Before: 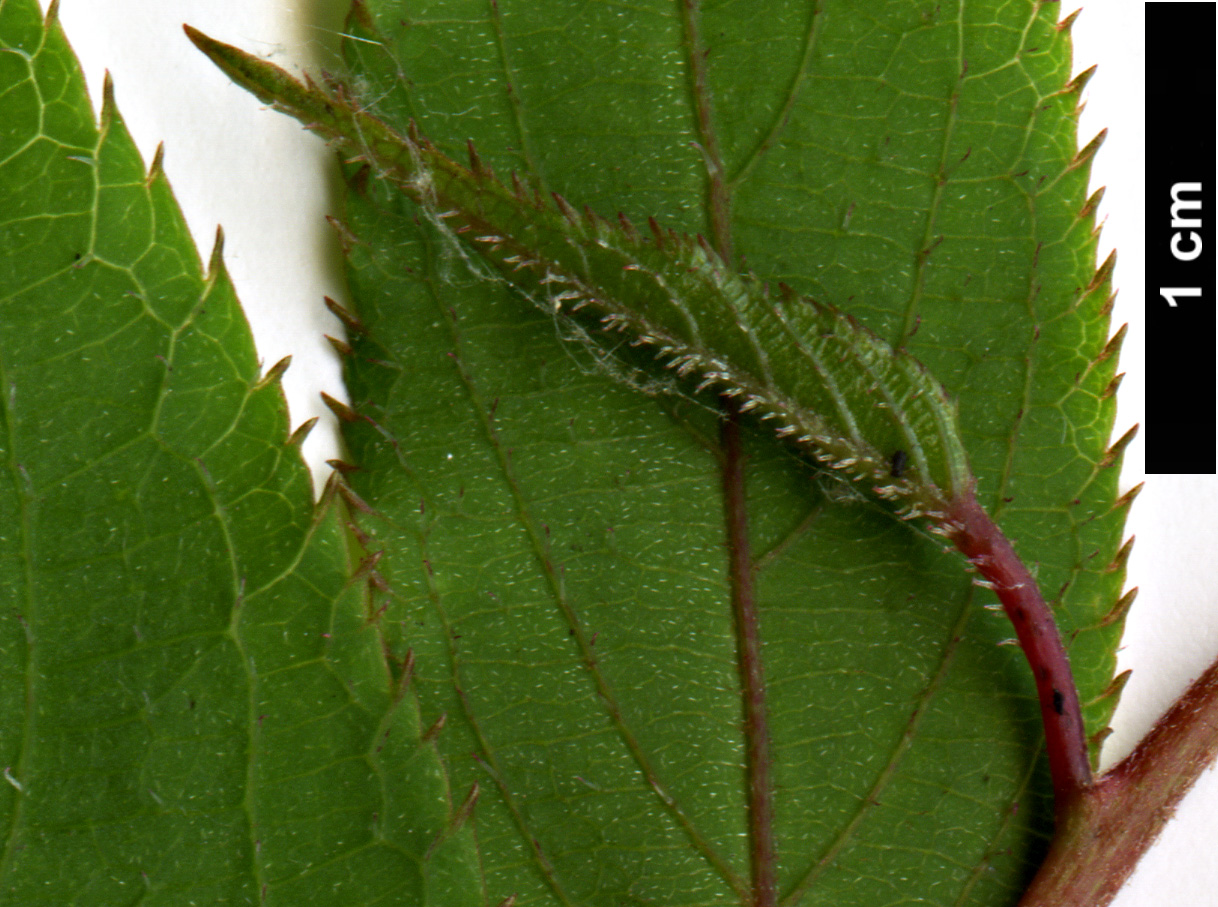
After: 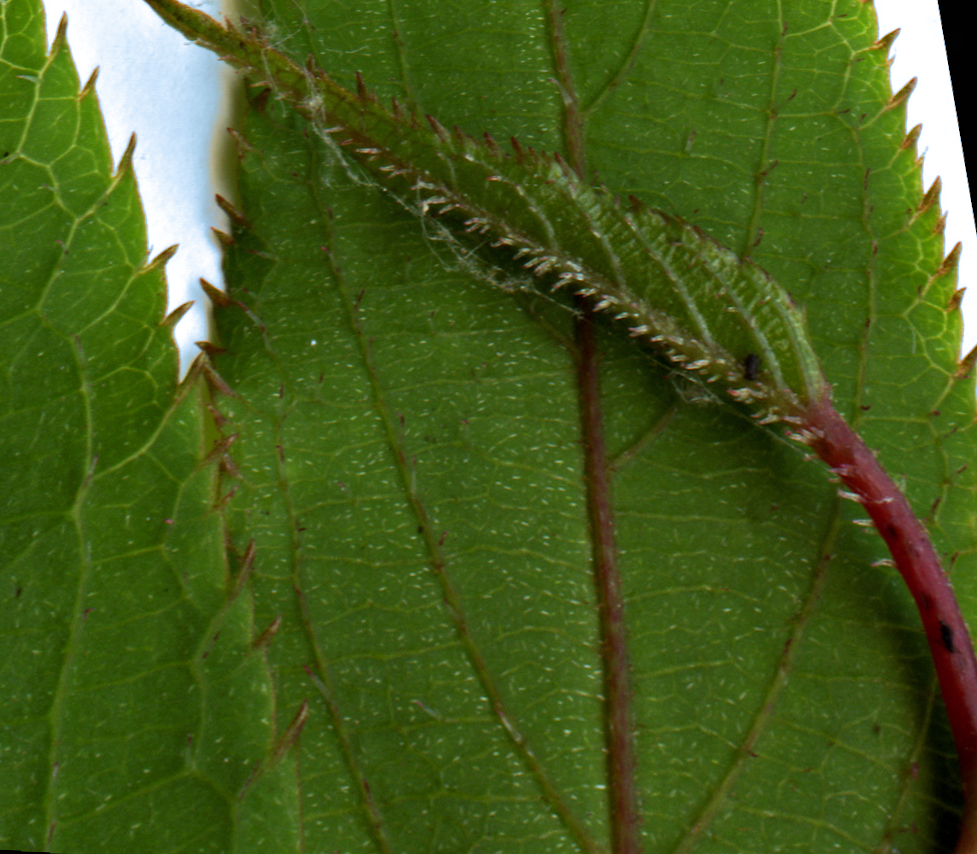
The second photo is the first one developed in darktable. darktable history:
rotate and perspective: rotation 0.72°, lens shift (vertical) -0.352, lens shift (horizontal) -0.051, crop left 0.152, crop right 0.859, crop top 0.019, crop bottom 0.964
split-toning: shadows › hue 351.18°, shadows › saturation 0.86, highlights › hue 218.82°, highlights › saturation 0.73, balance -19.167
crop and rotate: angle -1.69°
